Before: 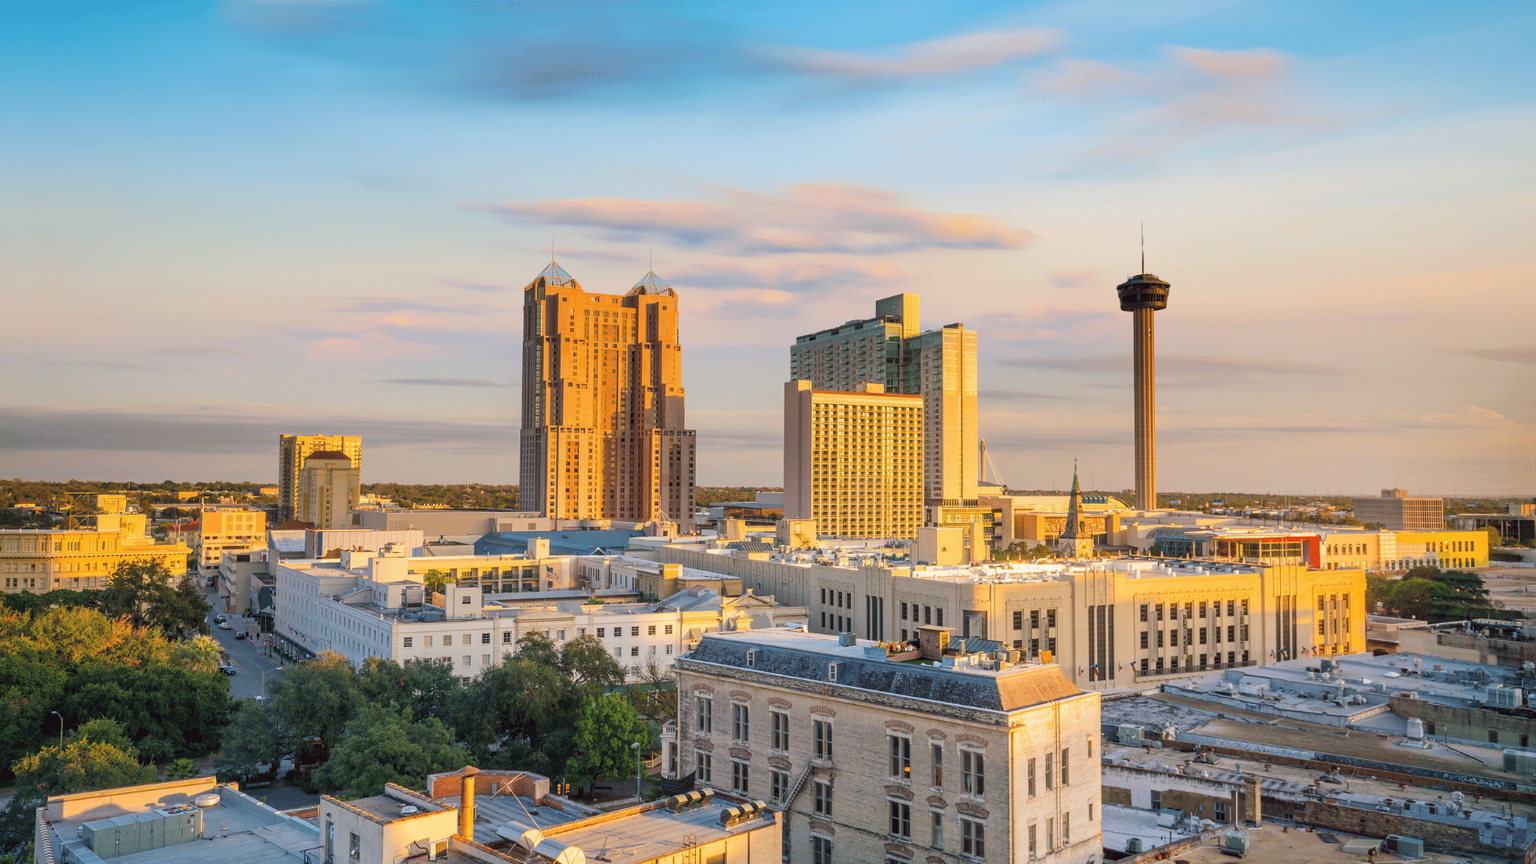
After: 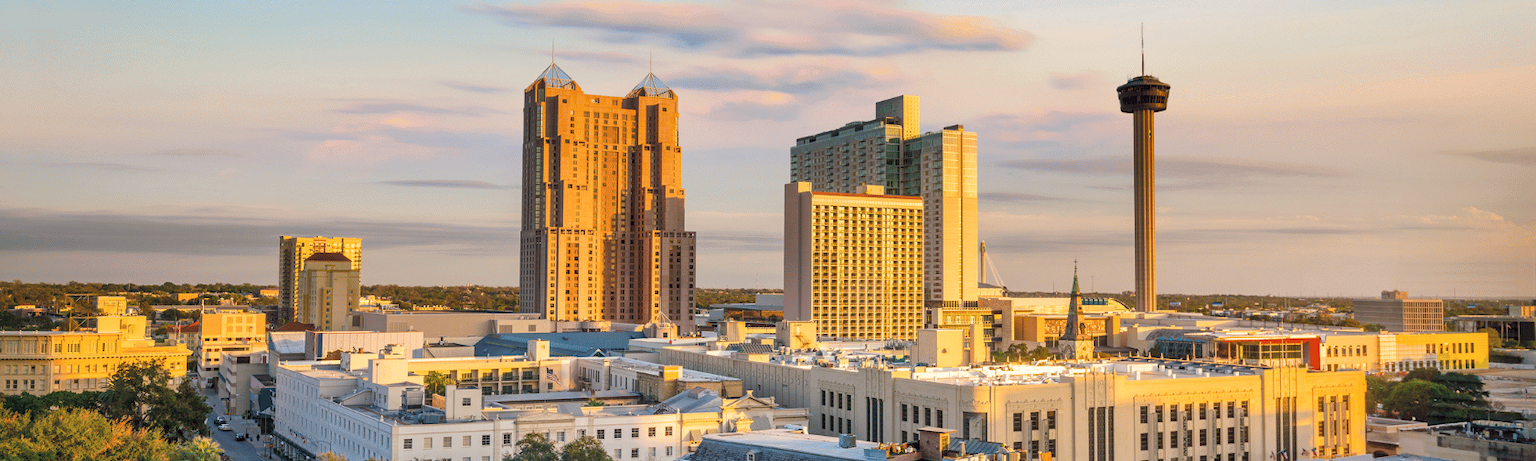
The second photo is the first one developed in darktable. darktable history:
crop and rotate: top 23.043%, bottom 23.437%
local contrast: mode bilateral grid, contrast 20, coarseness 50, detail 130%, midtone range 0.2
